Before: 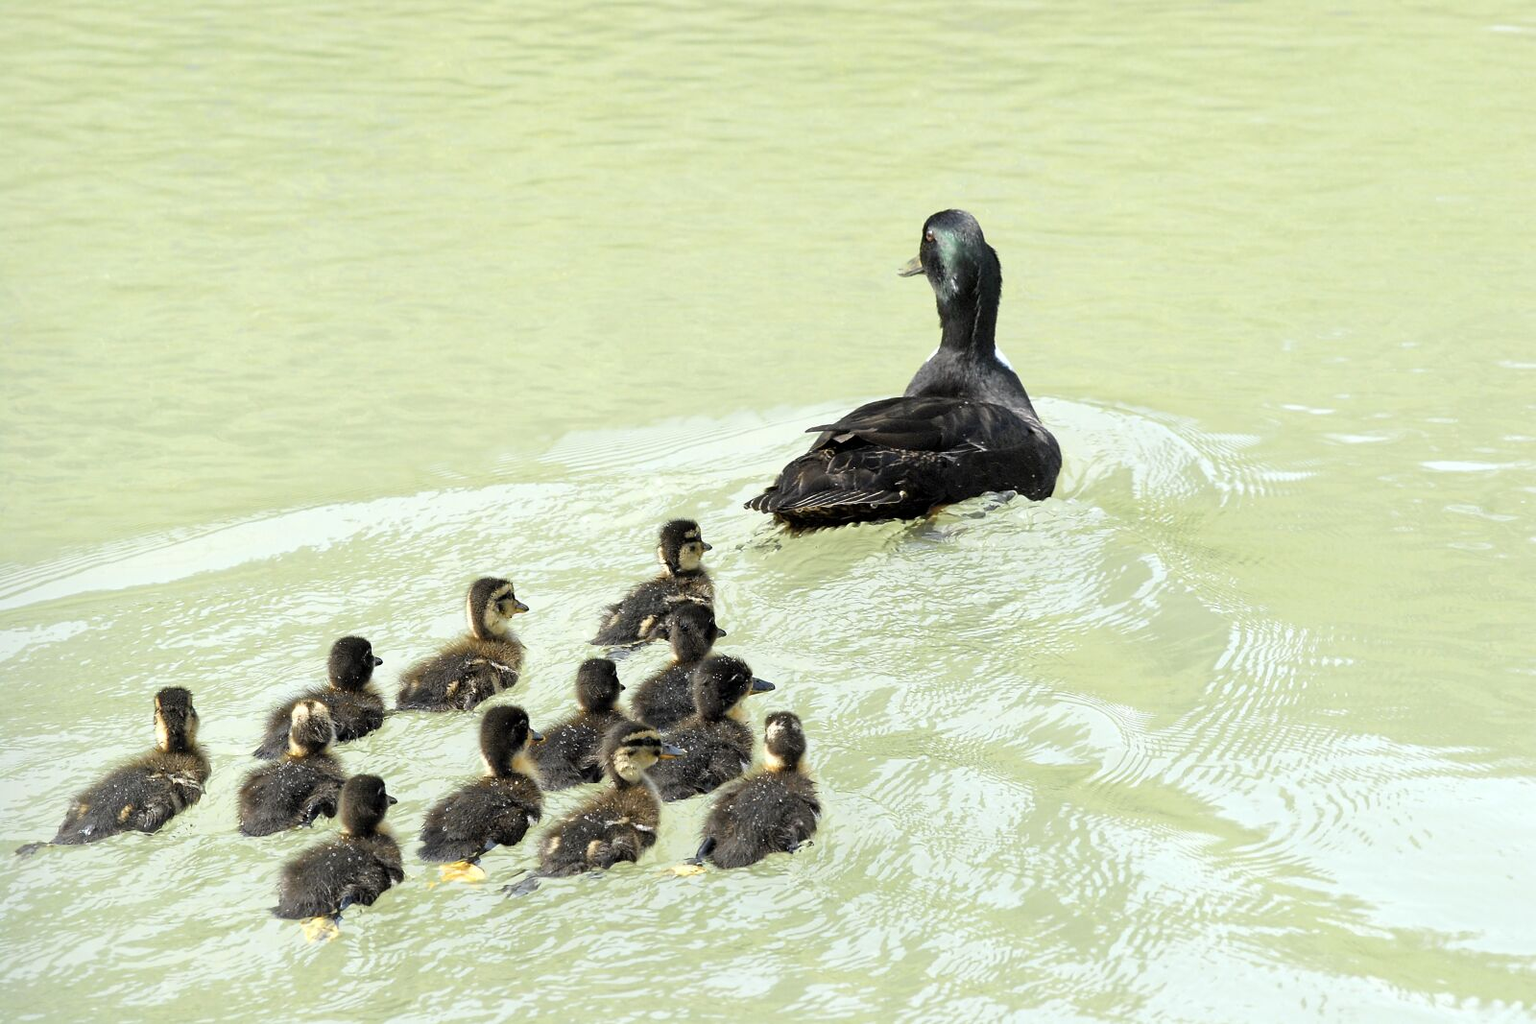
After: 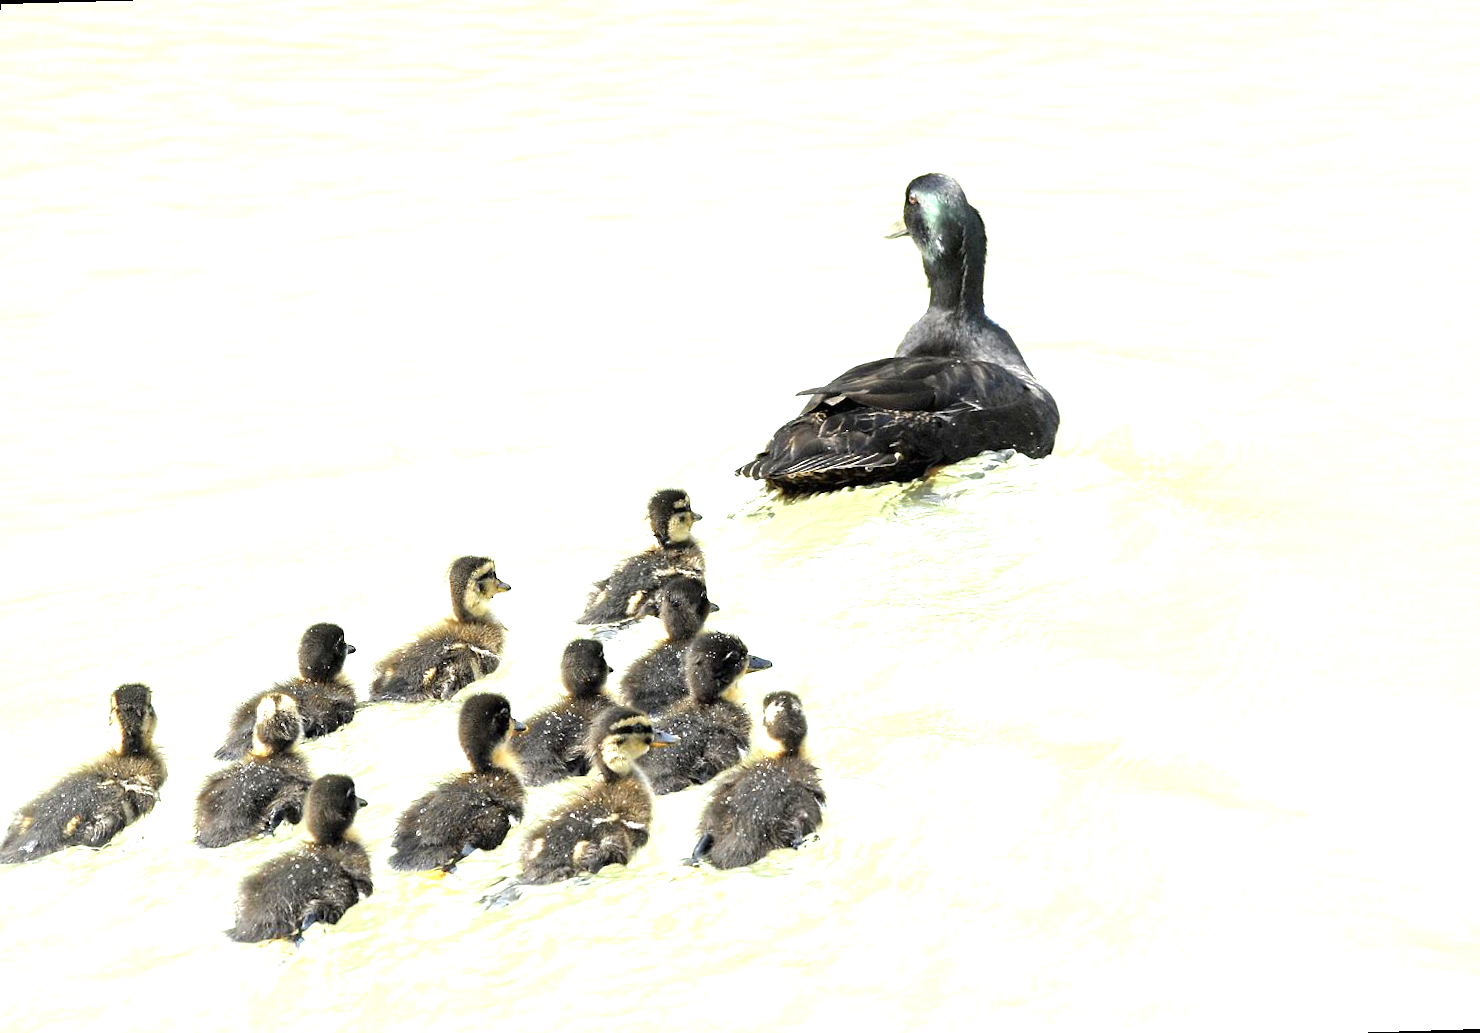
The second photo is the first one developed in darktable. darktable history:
rotate and perspective: rotation -1.68°, lens shift (vertical) -0.146, crop left 0.049, crop right 0.912, crop top 0.032, crop bottom 0.96
exposure: black level correction 0, exposure 1.1 EV, compensate exposure bias true, compensate highlight preservation false
